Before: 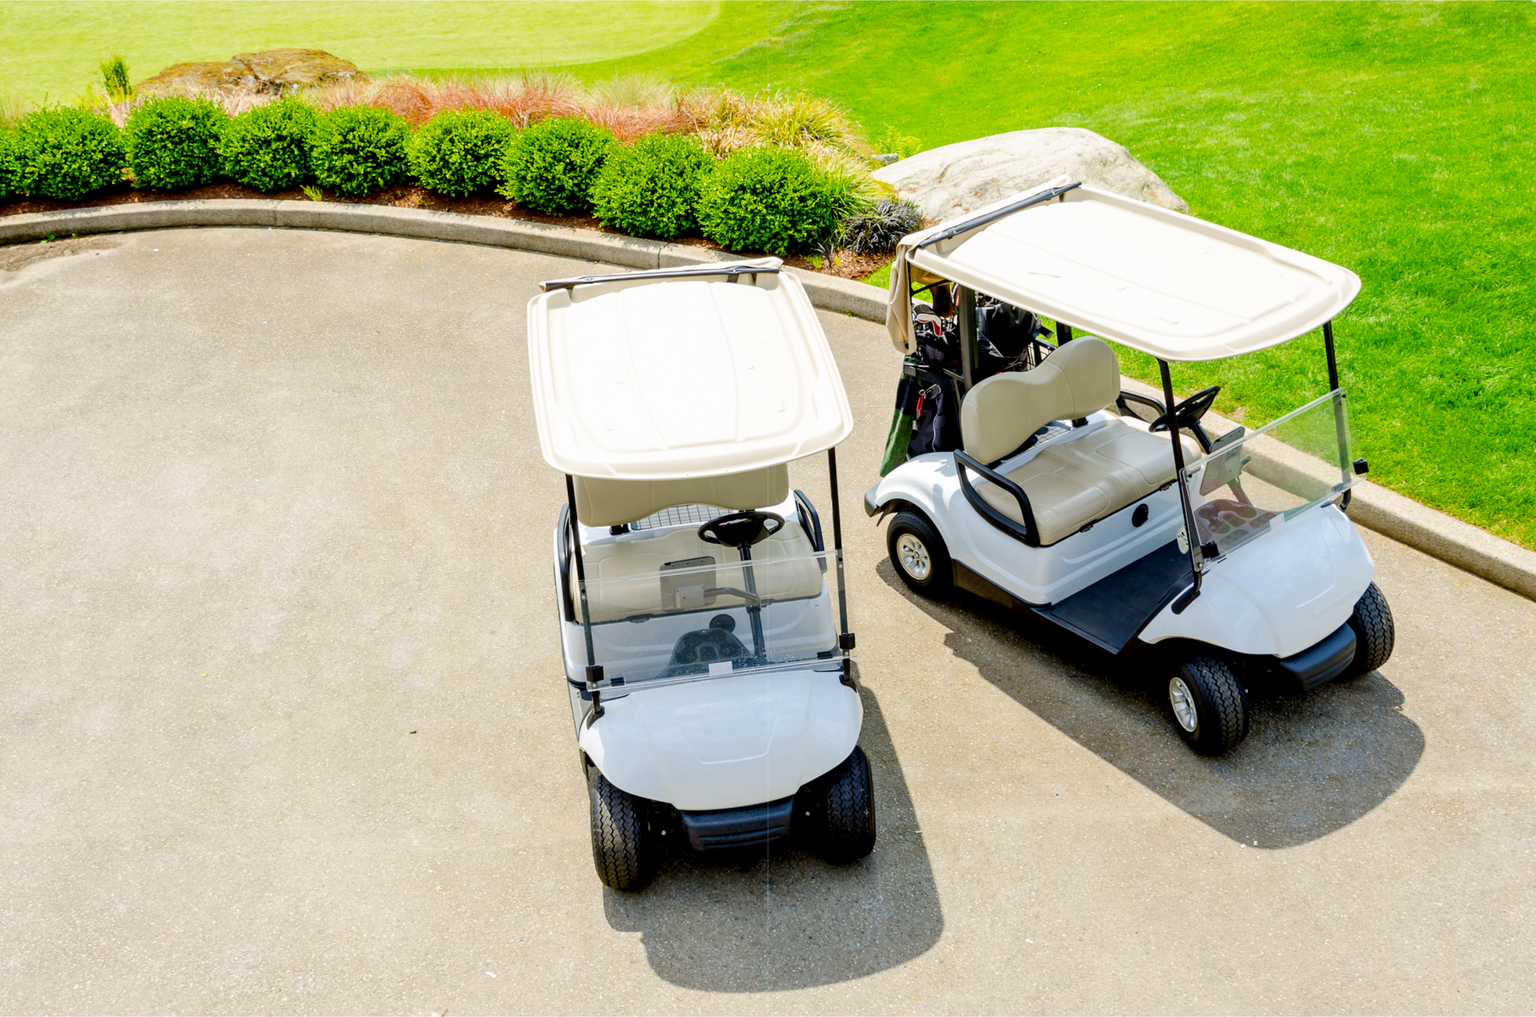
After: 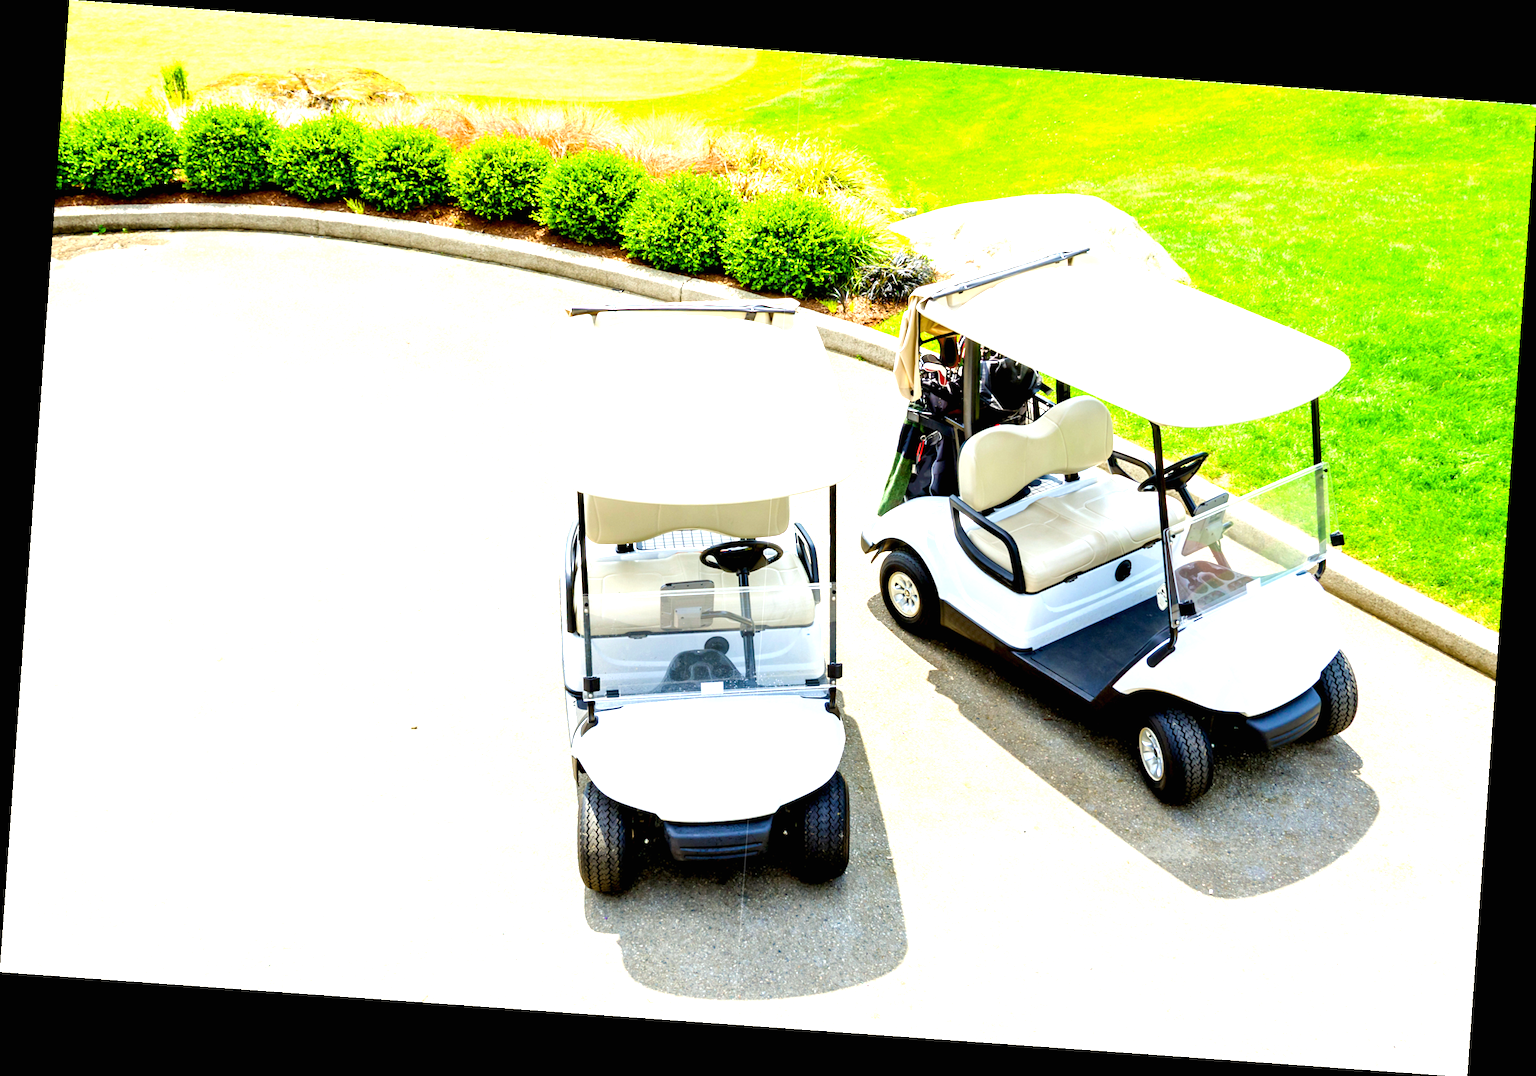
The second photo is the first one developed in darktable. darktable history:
white balance: red 0.982, blue 1.018
exposure: black level correction 0, exposure 1.2 EV, compensate highlight preservation false
rotate and perspective: rotation 4.1°, automatic cropping off
